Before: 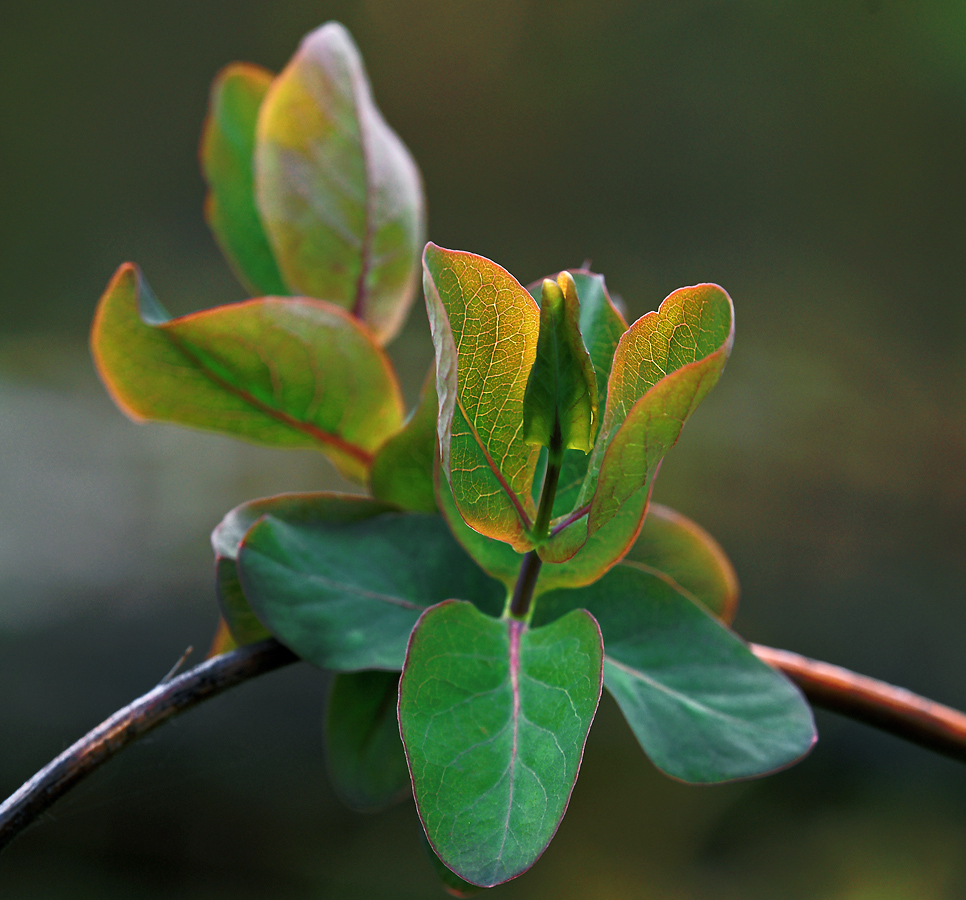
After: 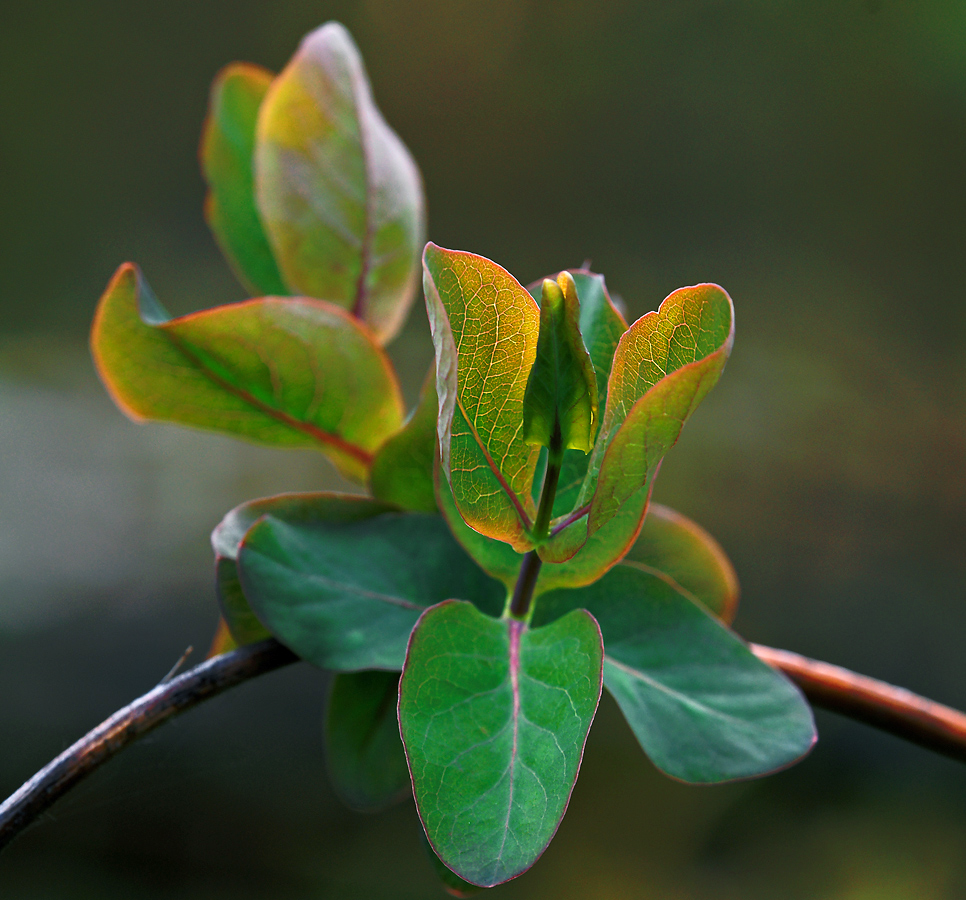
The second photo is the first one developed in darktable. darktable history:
sharpen: radius 2.929, amount 0.86, threshold 47.448
contrast brightness saturation: contrast 0.04, saturation 0.065
